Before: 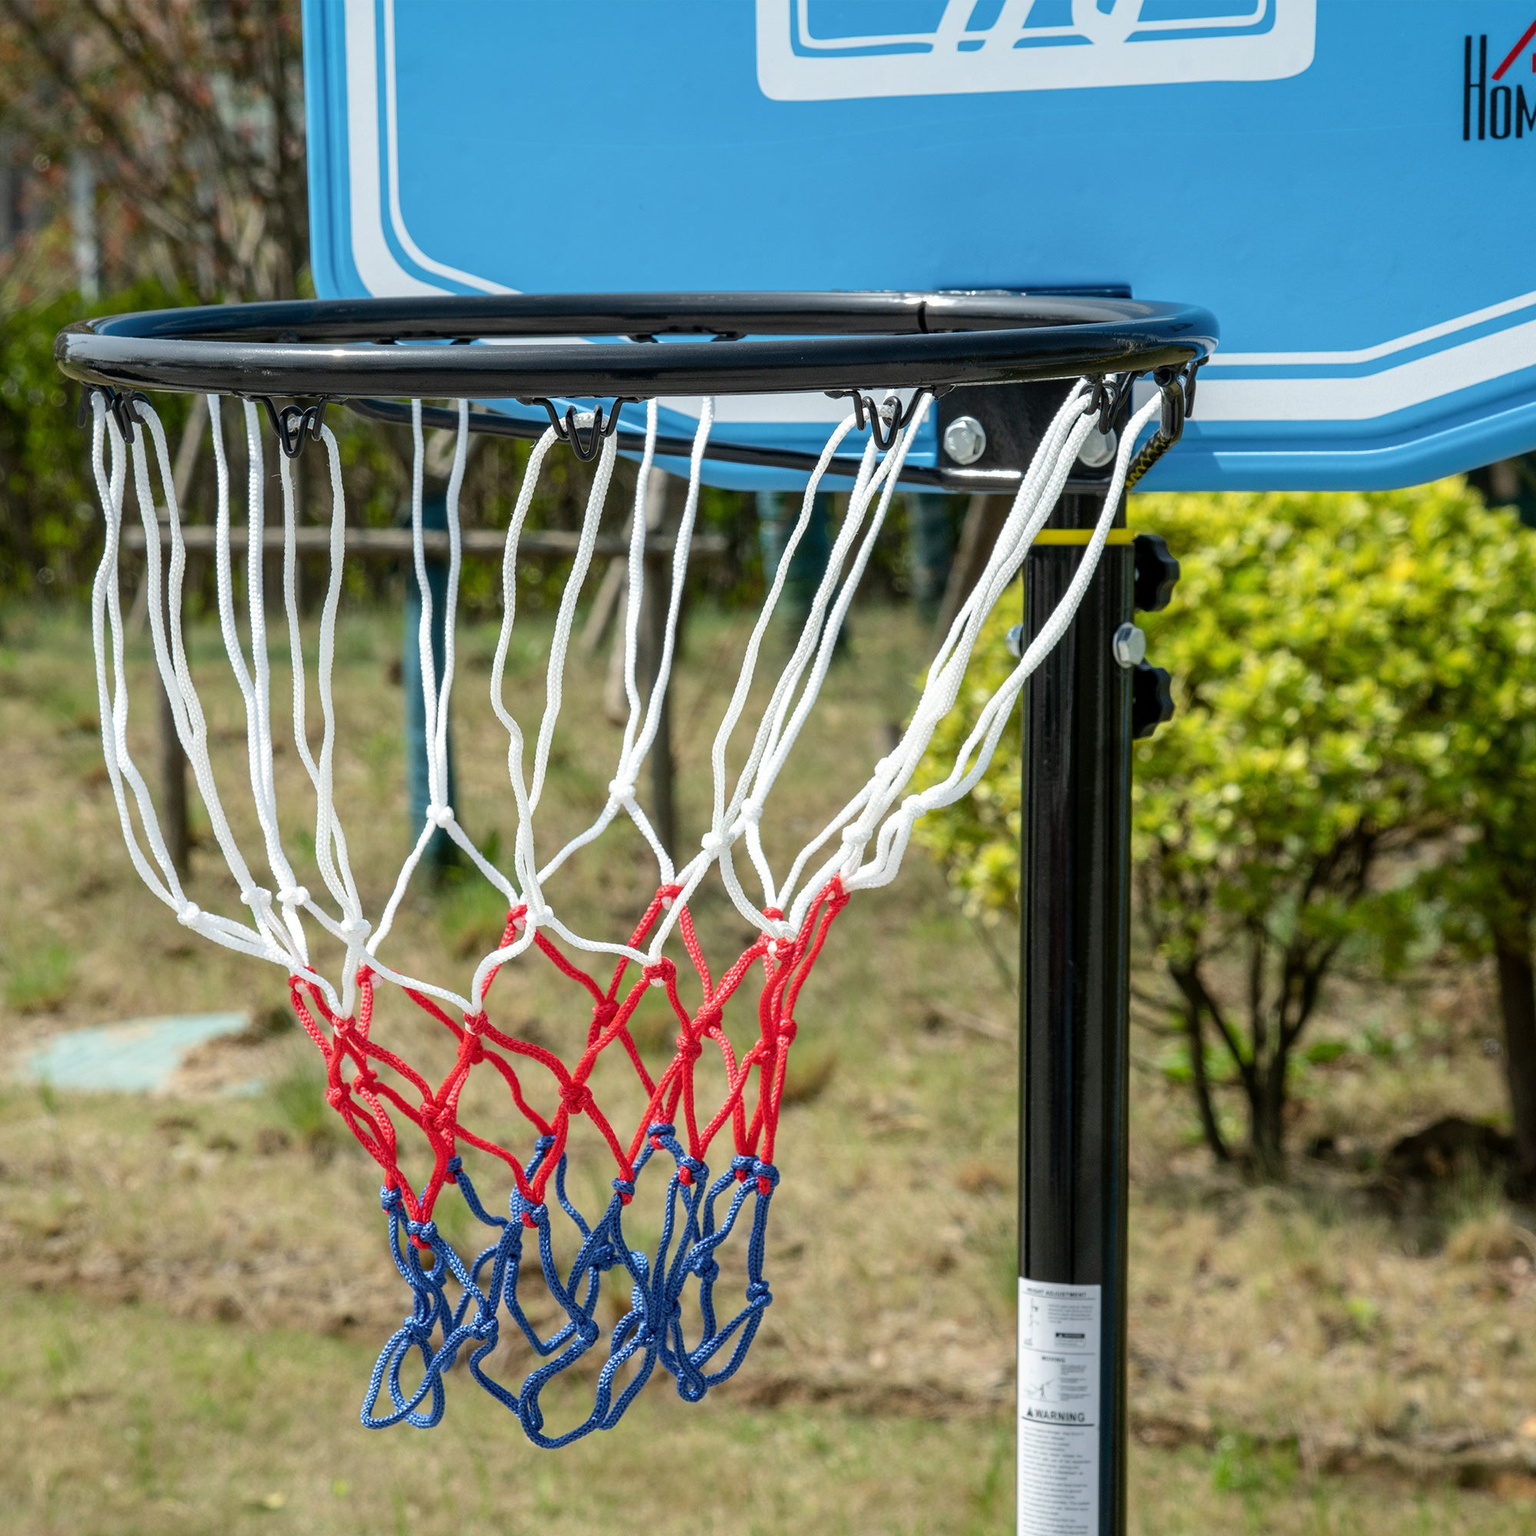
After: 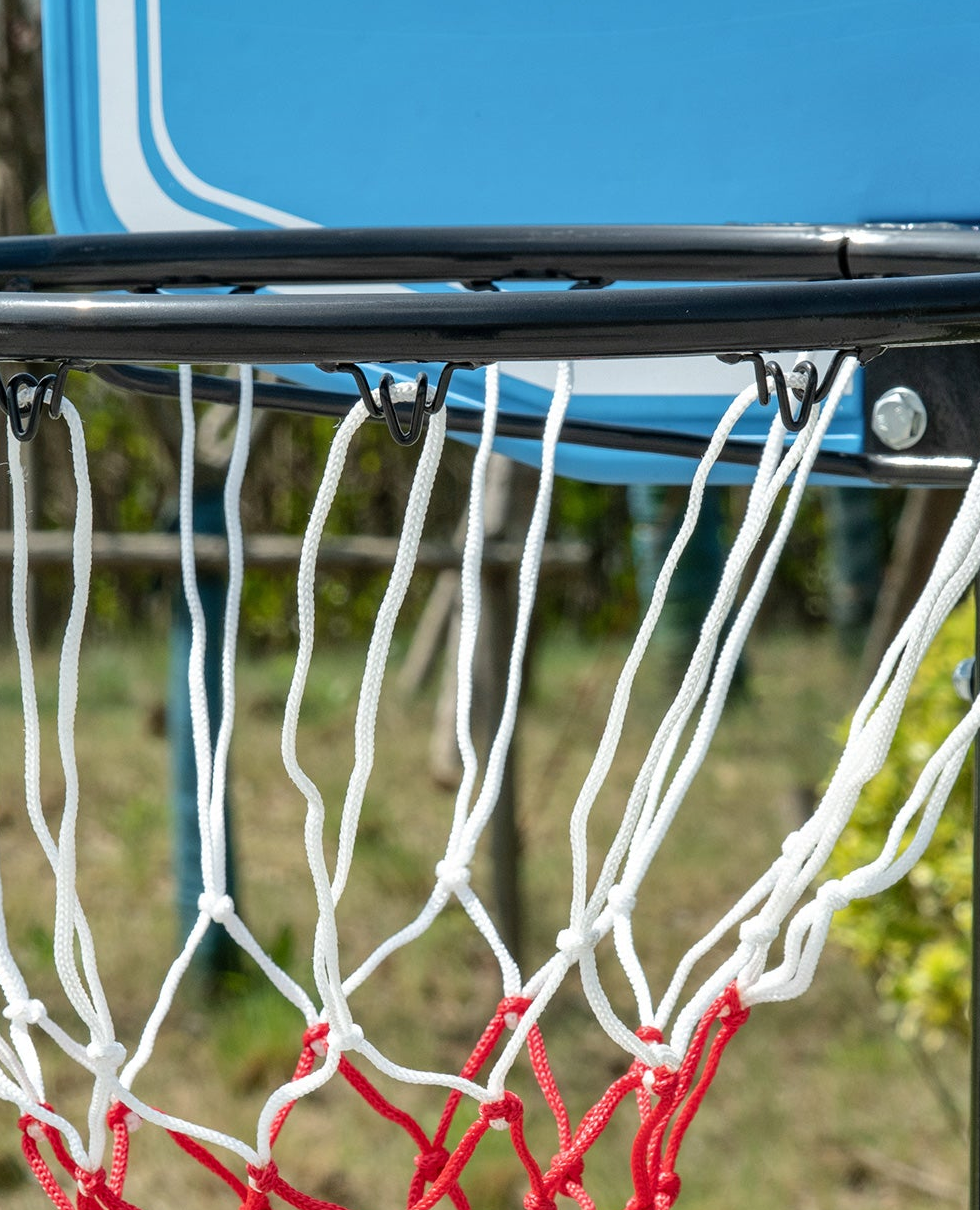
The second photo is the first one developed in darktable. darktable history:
crop: left 17.897%, top 7.799%, right 33.054%, bottom 31.692%
shadows and highlights: soften with gaussian
